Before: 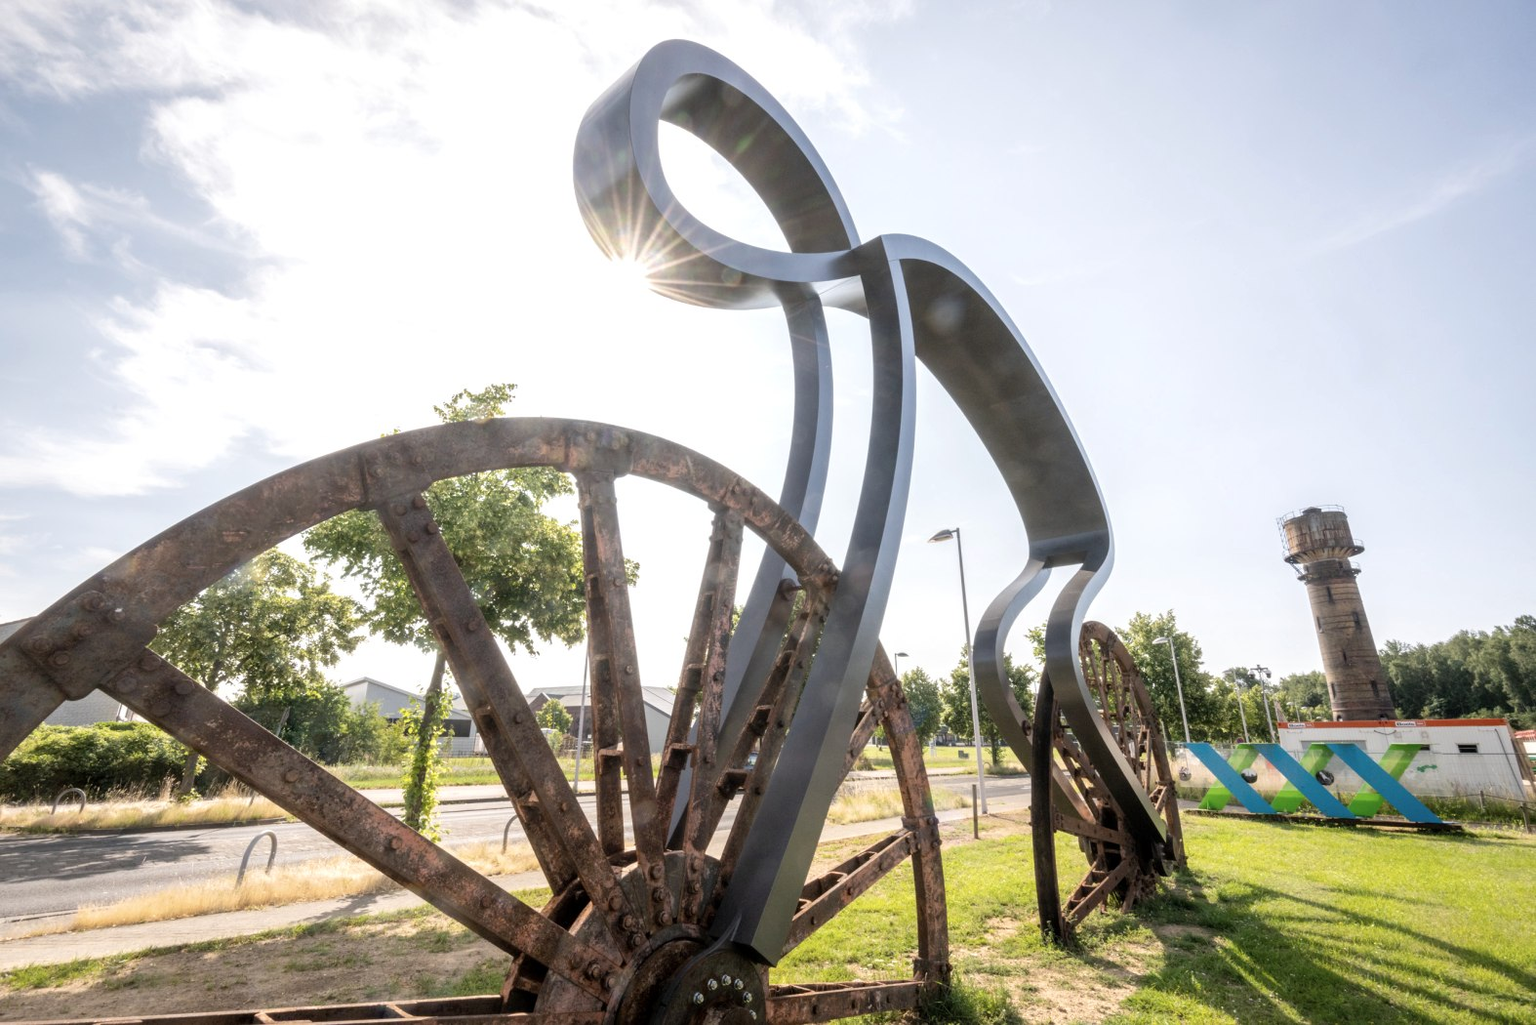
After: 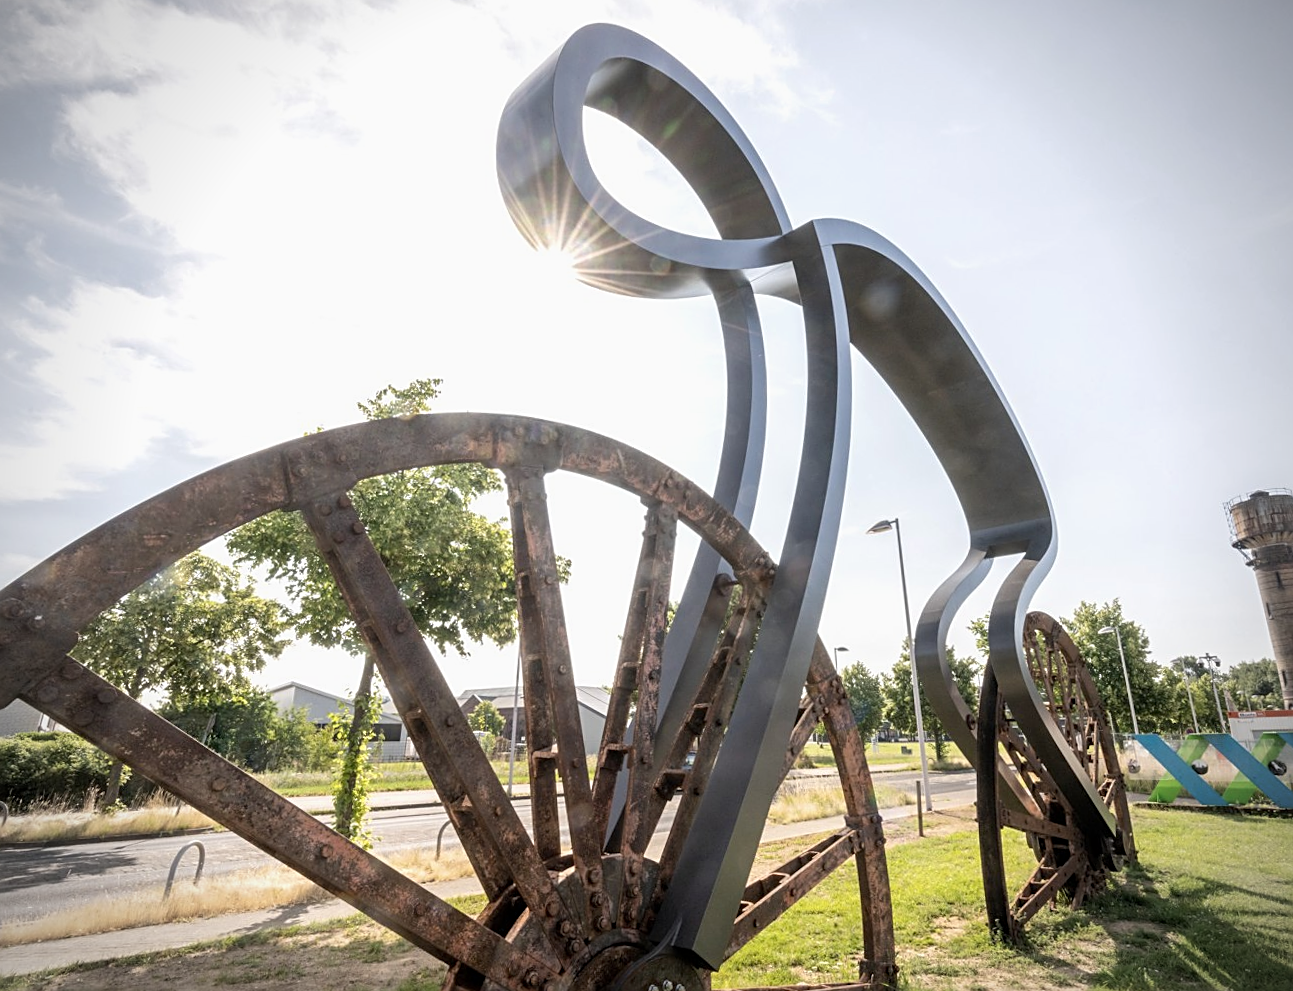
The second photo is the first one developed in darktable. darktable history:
sharpen: on, module defaults
crop and rotate: angle 1°, left 4.281%, top 0.642%, right 11.383%, bottom 2.486%
exposure: exposure -0.064 EV, compensate highlight preservation false
vignetting: unbound false
